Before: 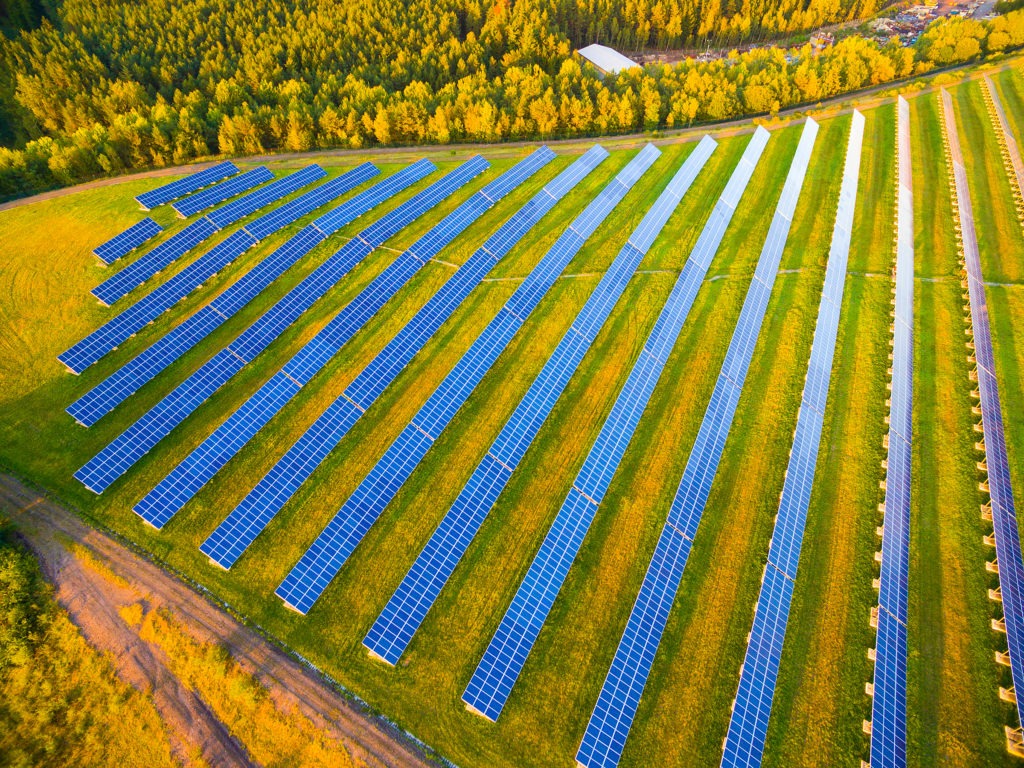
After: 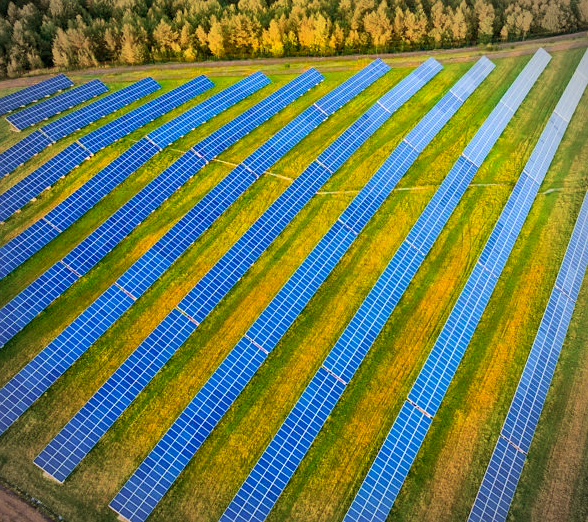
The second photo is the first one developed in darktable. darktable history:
color balance rgb: shadows lift › hue 84.59°, global offset › luminance -0.848%, linear chroma grading › global chroma 0.319%, perceptual saturation grading › global saturation 0.862%, global vibrance 20%
velvia: strength 36.85%
crop: left 16.242%, top 11.385%, right 26.266%, bottom 20.629%
vignetting: width/height ratio 1.099
sharpen: radius 1.261, amount 0.292, threshold 0.094
